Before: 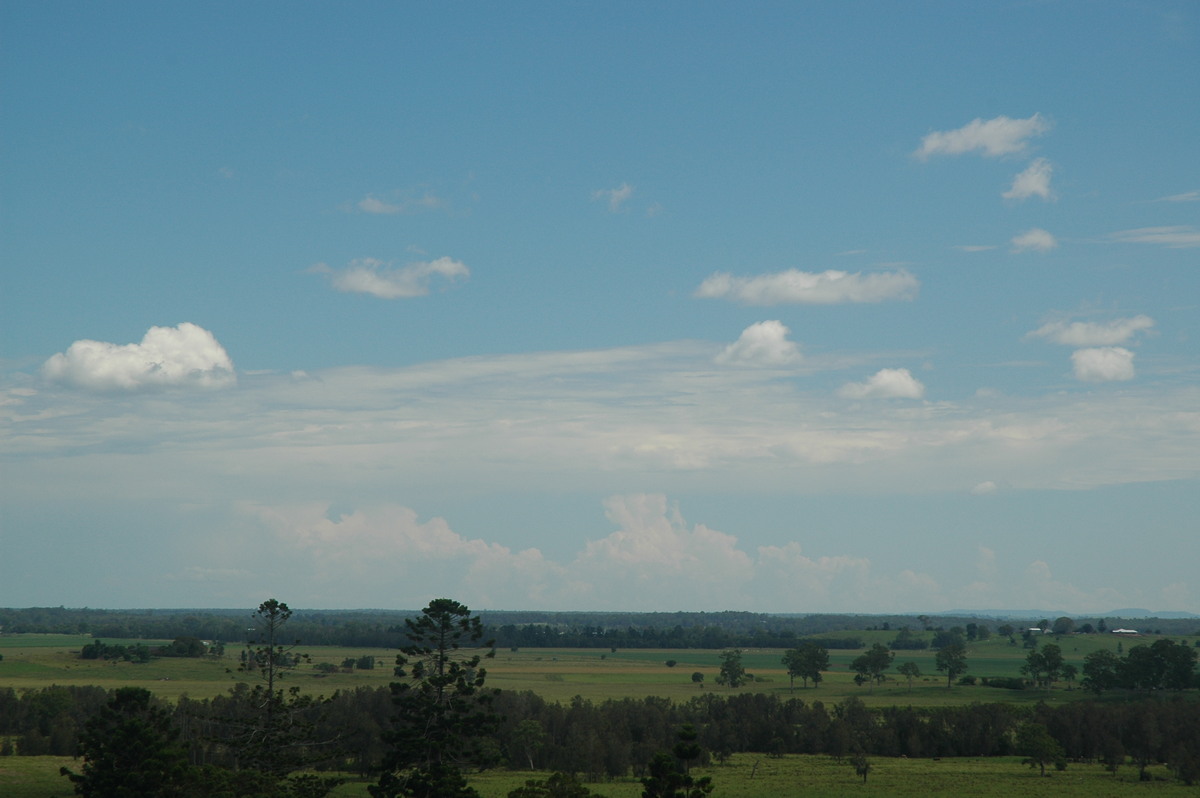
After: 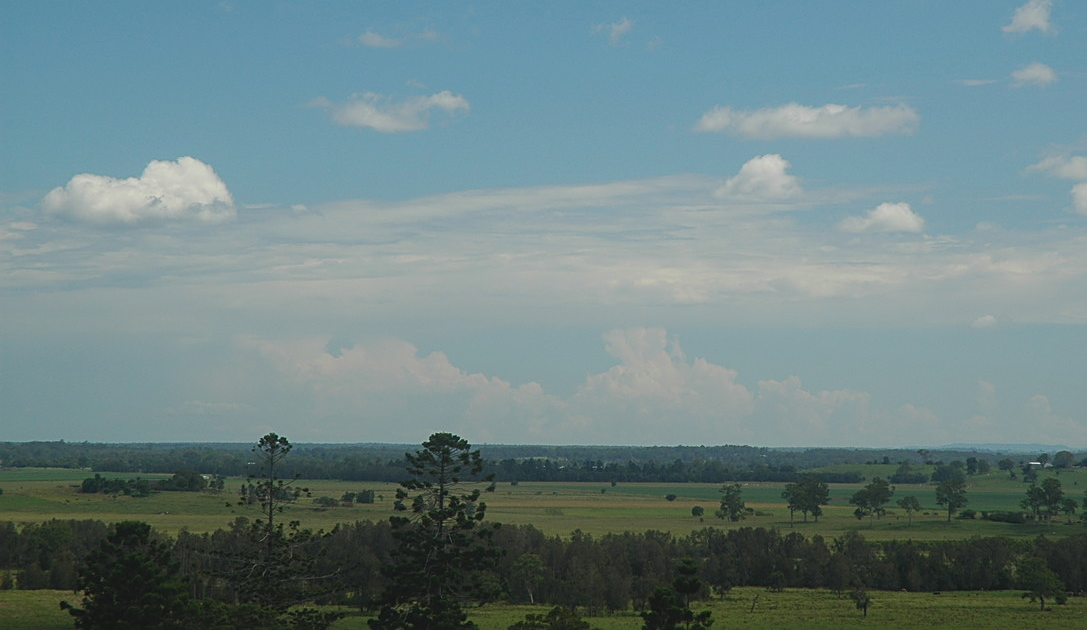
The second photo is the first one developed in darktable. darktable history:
tone equalizer: on, module defaults
crop: top 20.81%, right 9.385%, bottom 0.225%
local contrast: highlights 45%, shadows 4%, detail 98%
sharpen: on, module defaults
color correction: highlights a* -0.163, highlights b* -0.129
exposure: compensate highlight preservation false
